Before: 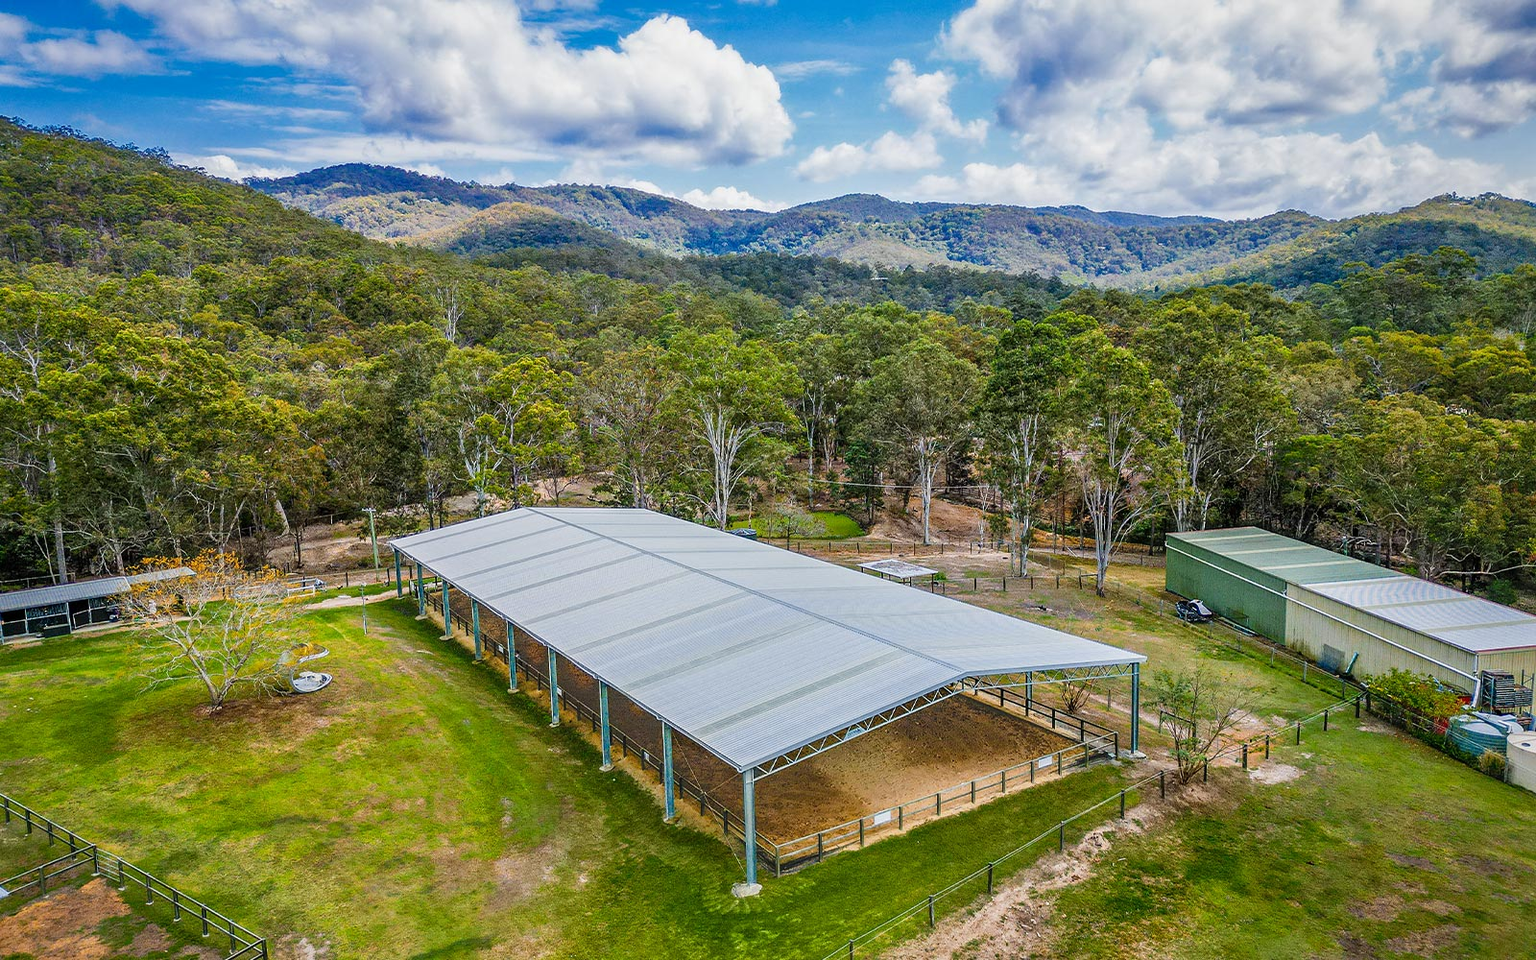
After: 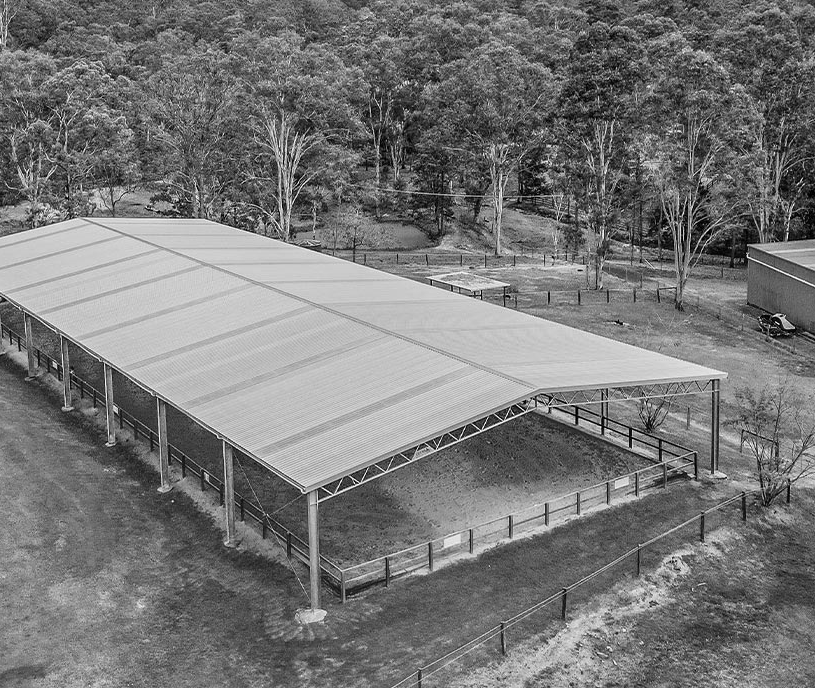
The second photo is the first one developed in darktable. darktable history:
monochrome: a 16.01, b -2.65, highlights 0.52
crop and rotate: left 29.237%, top 31.152%, right 19.807%
